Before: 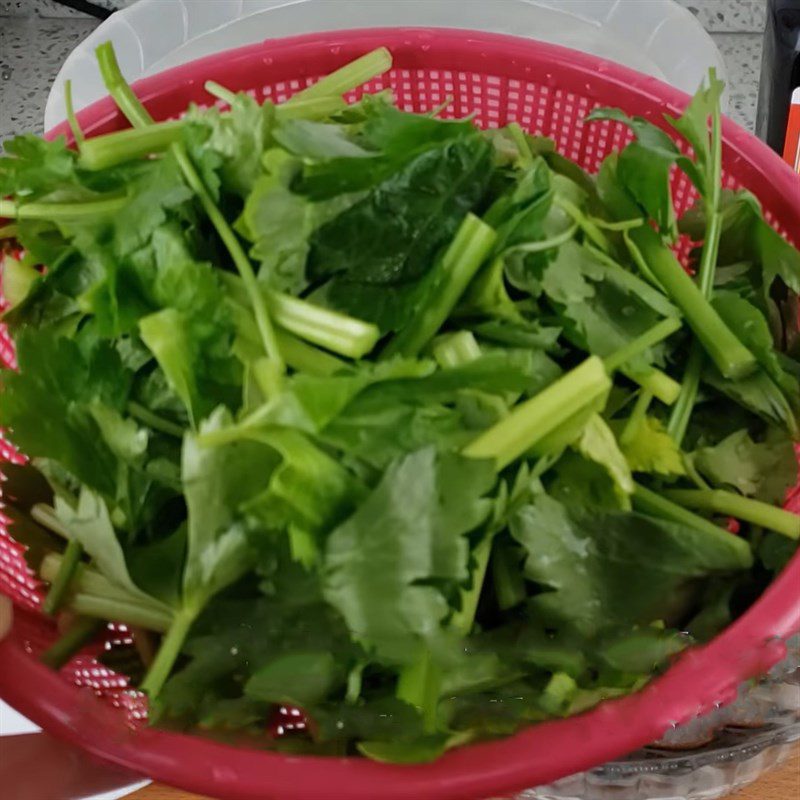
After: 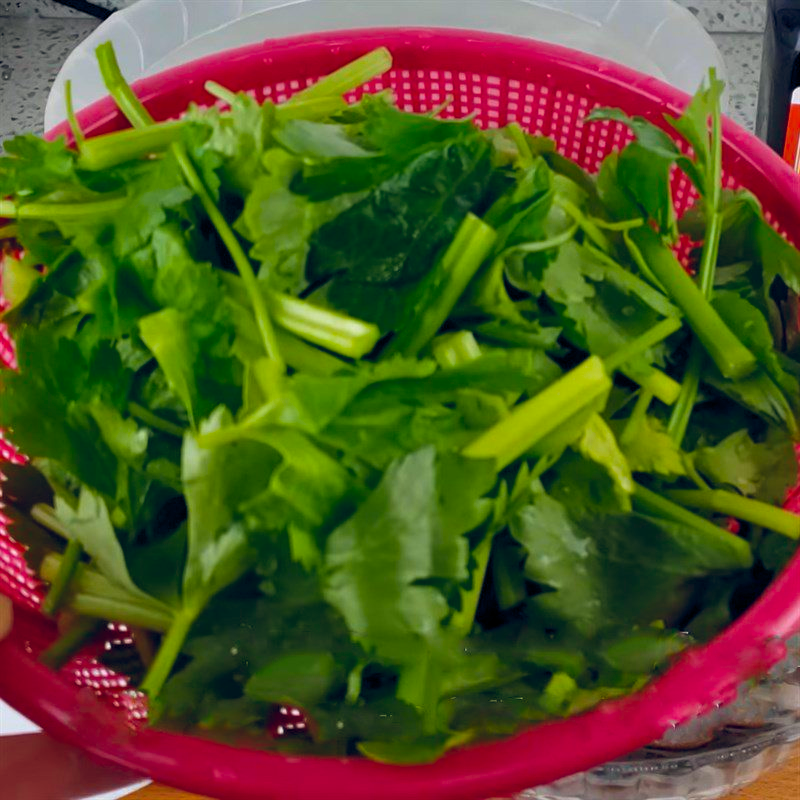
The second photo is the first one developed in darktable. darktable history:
color balance rgb: global offset › chroma 0.131%, global offset › hue 253.28°, perceptual saturation grading › global saturation 29.712%, global vibrance 30.306%
